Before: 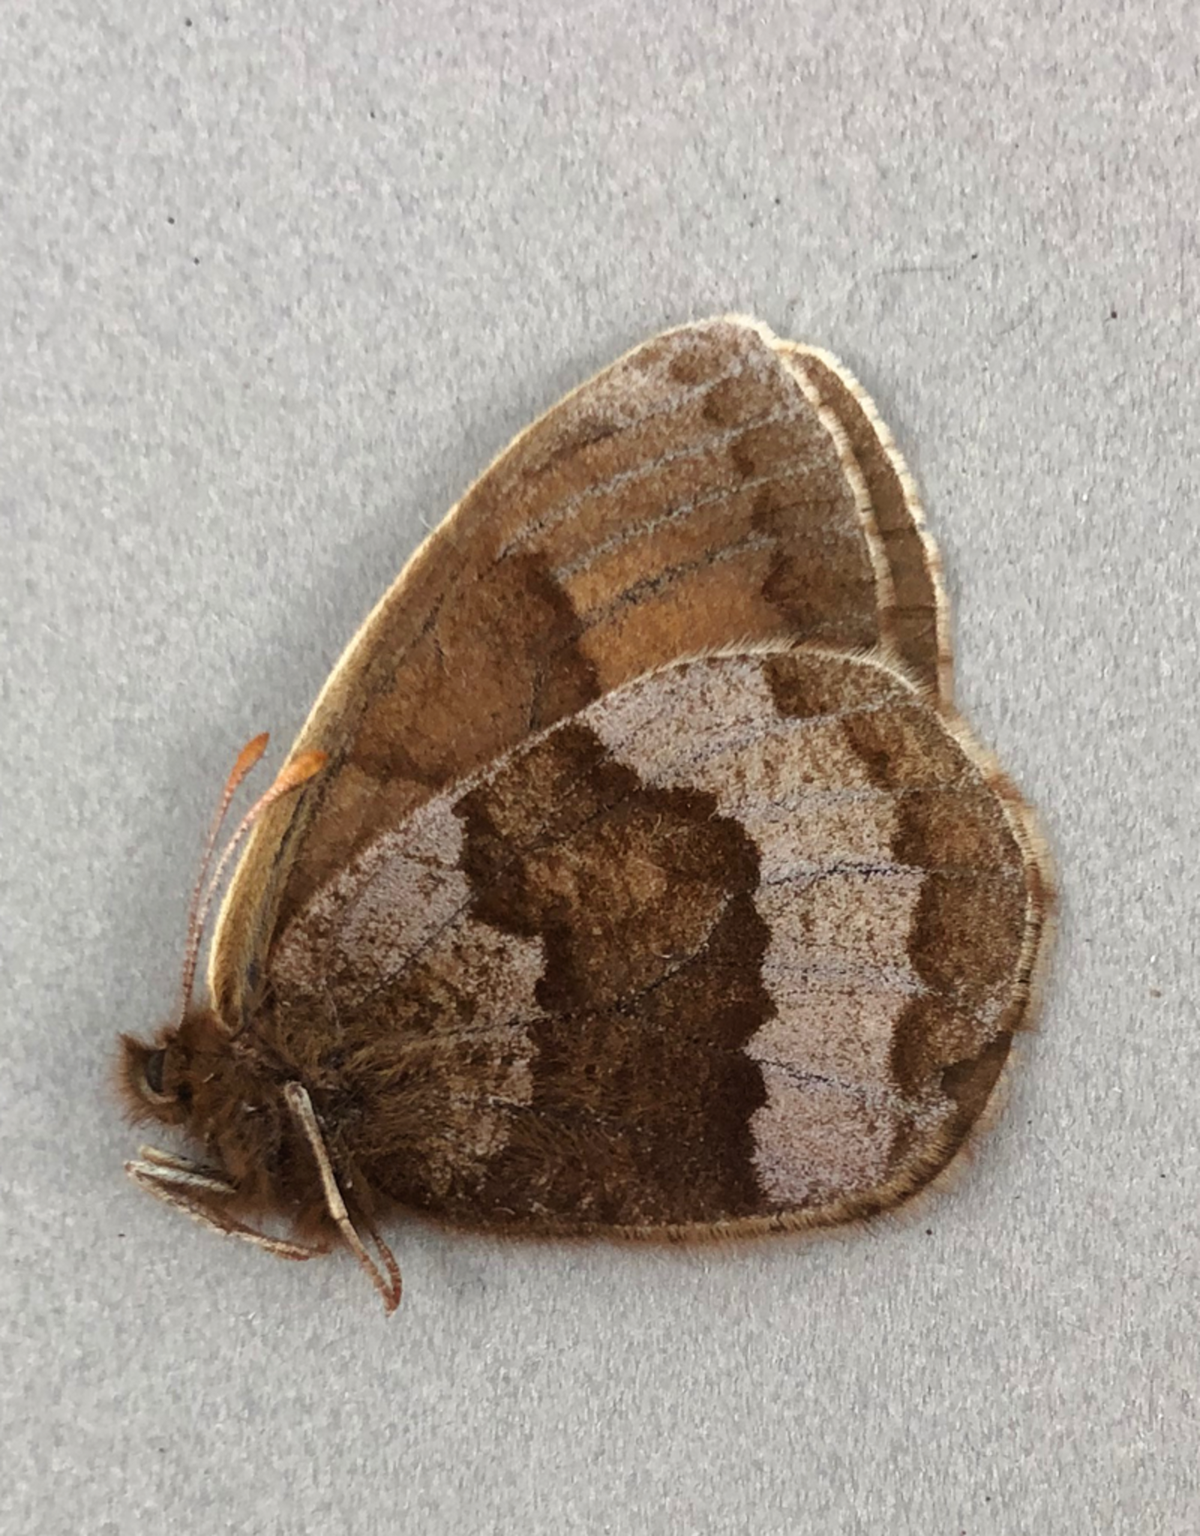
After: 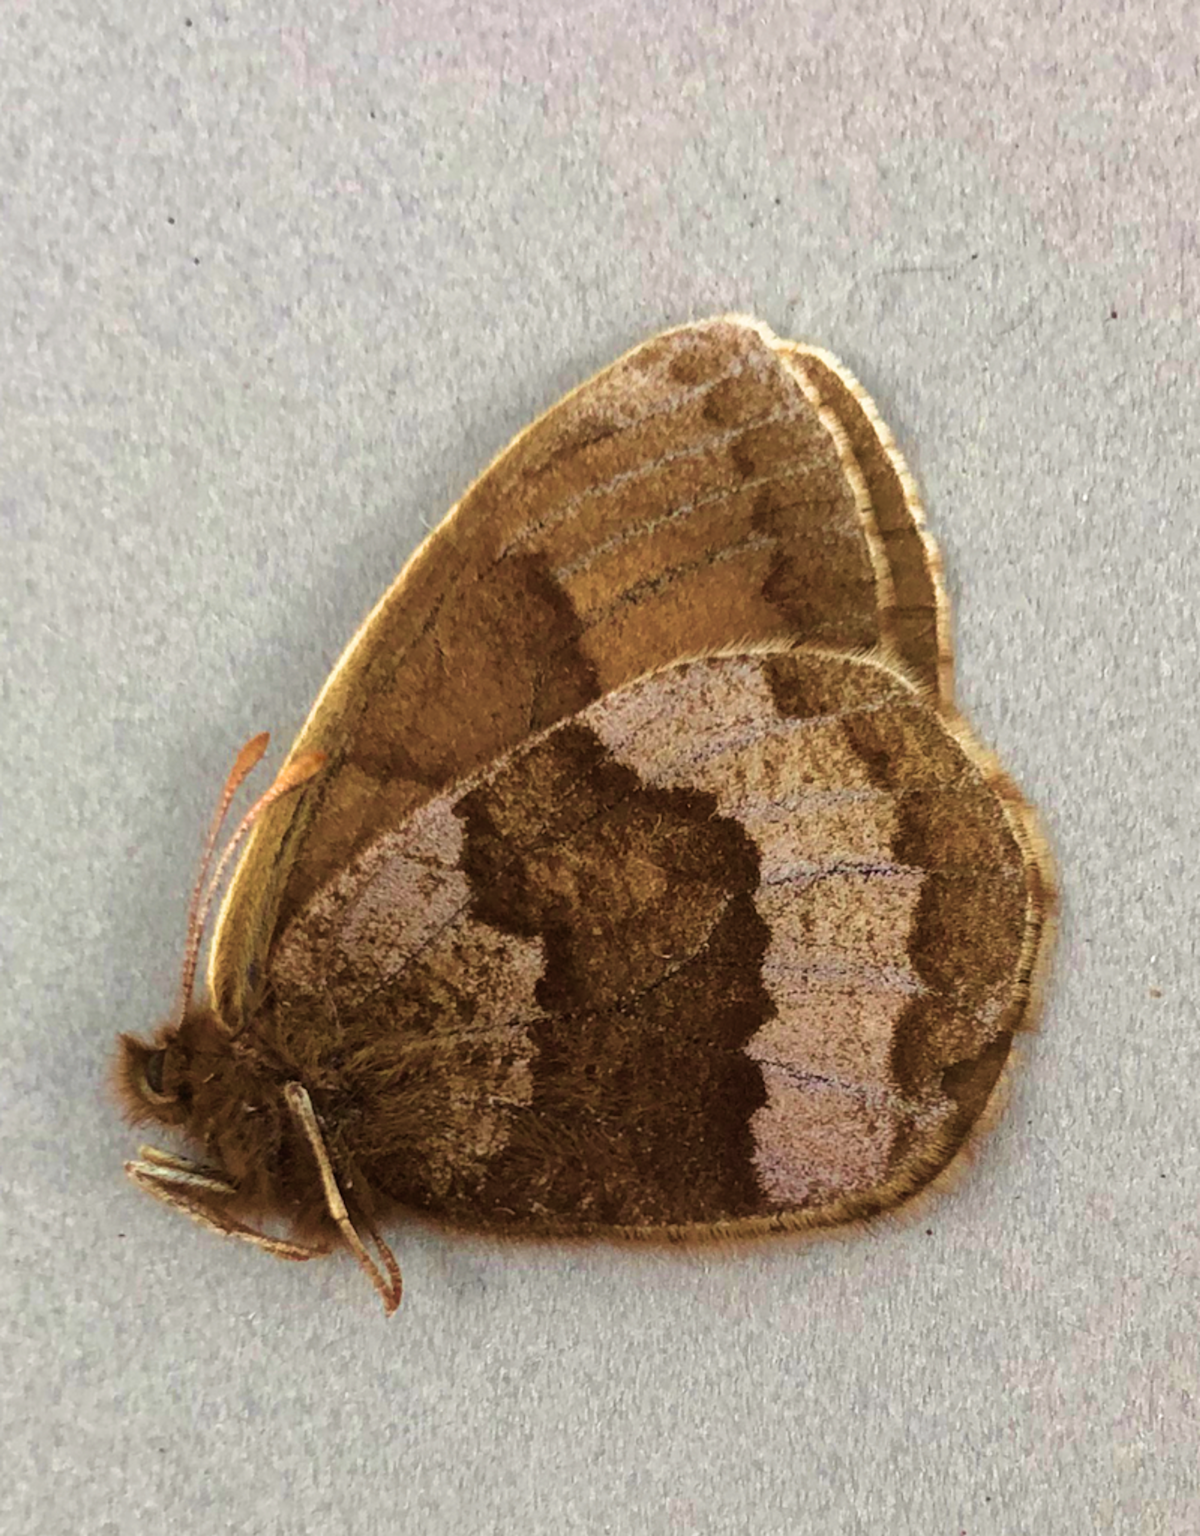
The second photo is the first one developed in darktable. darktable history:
velvia: strength 75%
